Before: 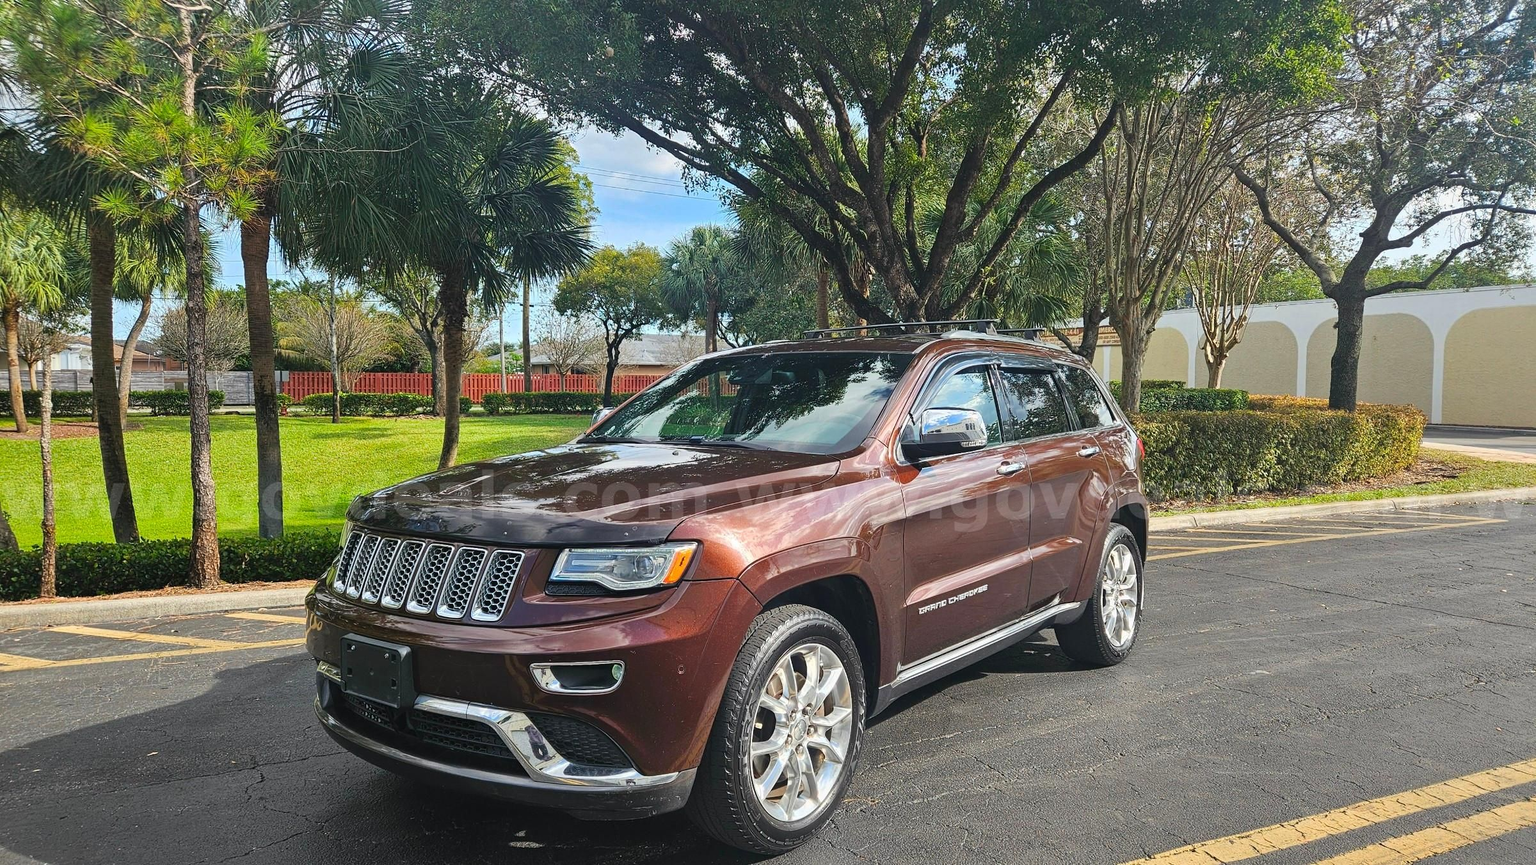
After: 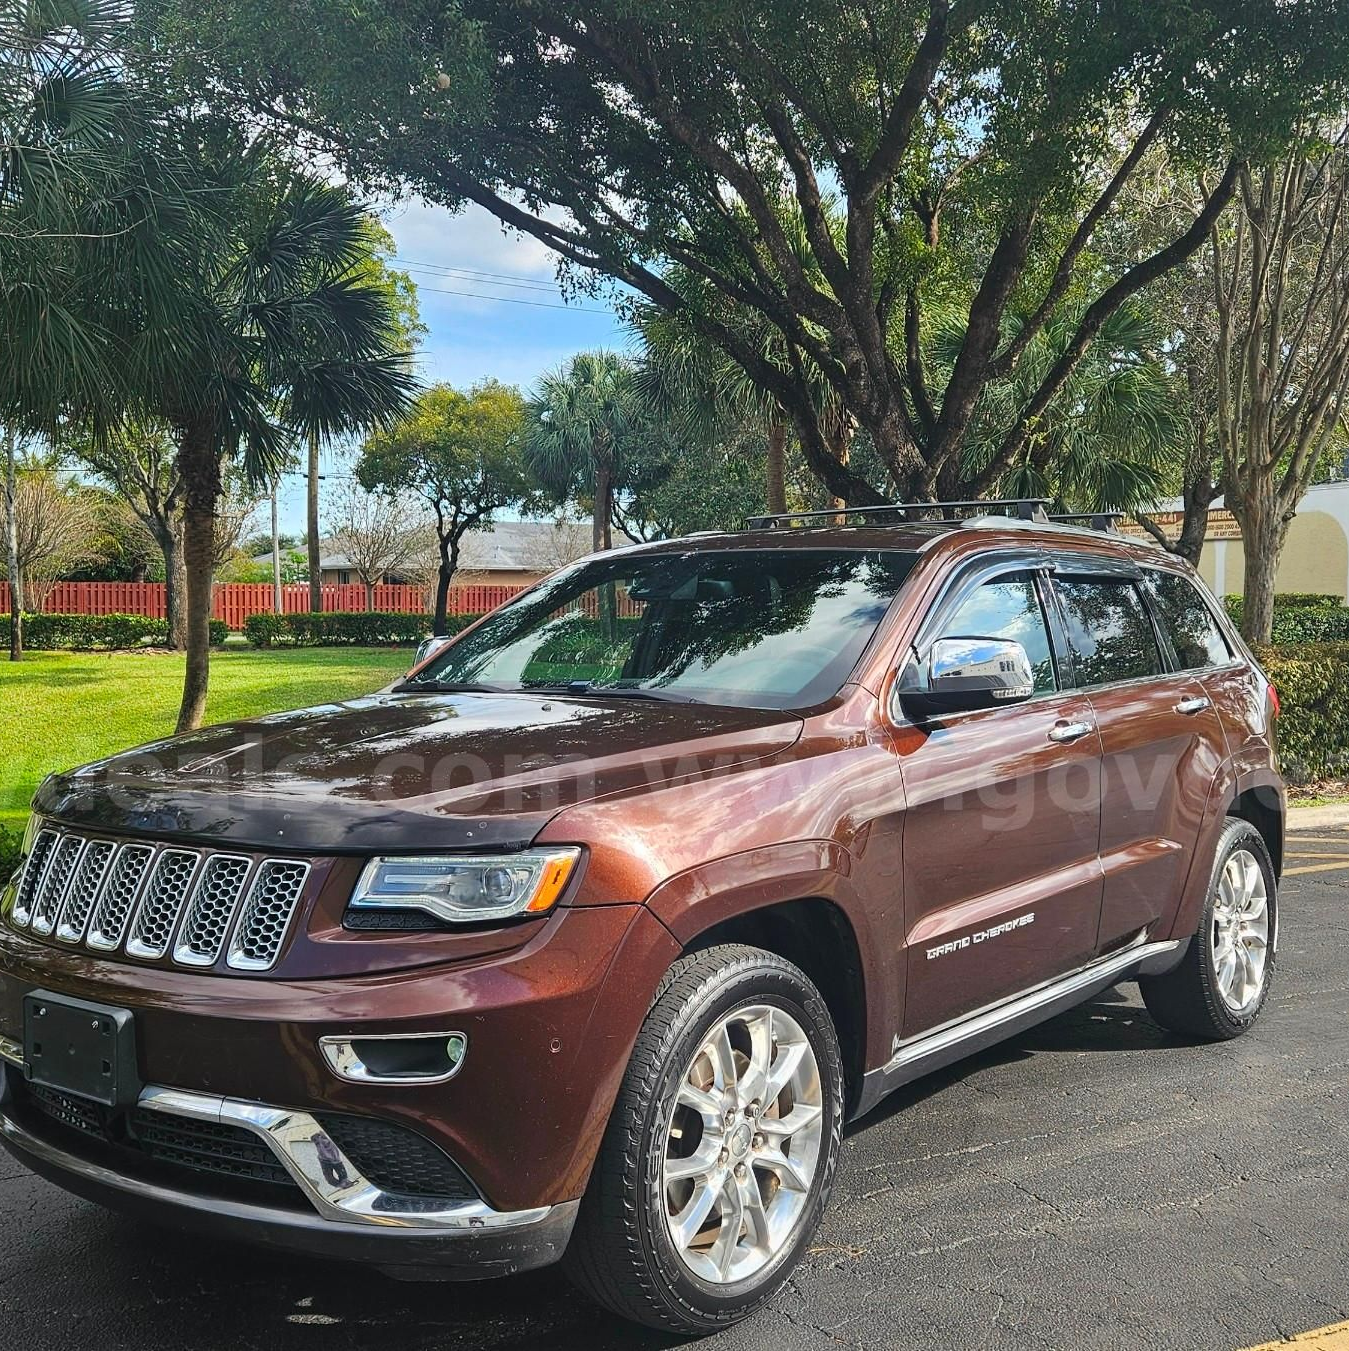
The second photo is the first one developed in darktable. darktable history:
crop: left 21.23%, right 22.534%
